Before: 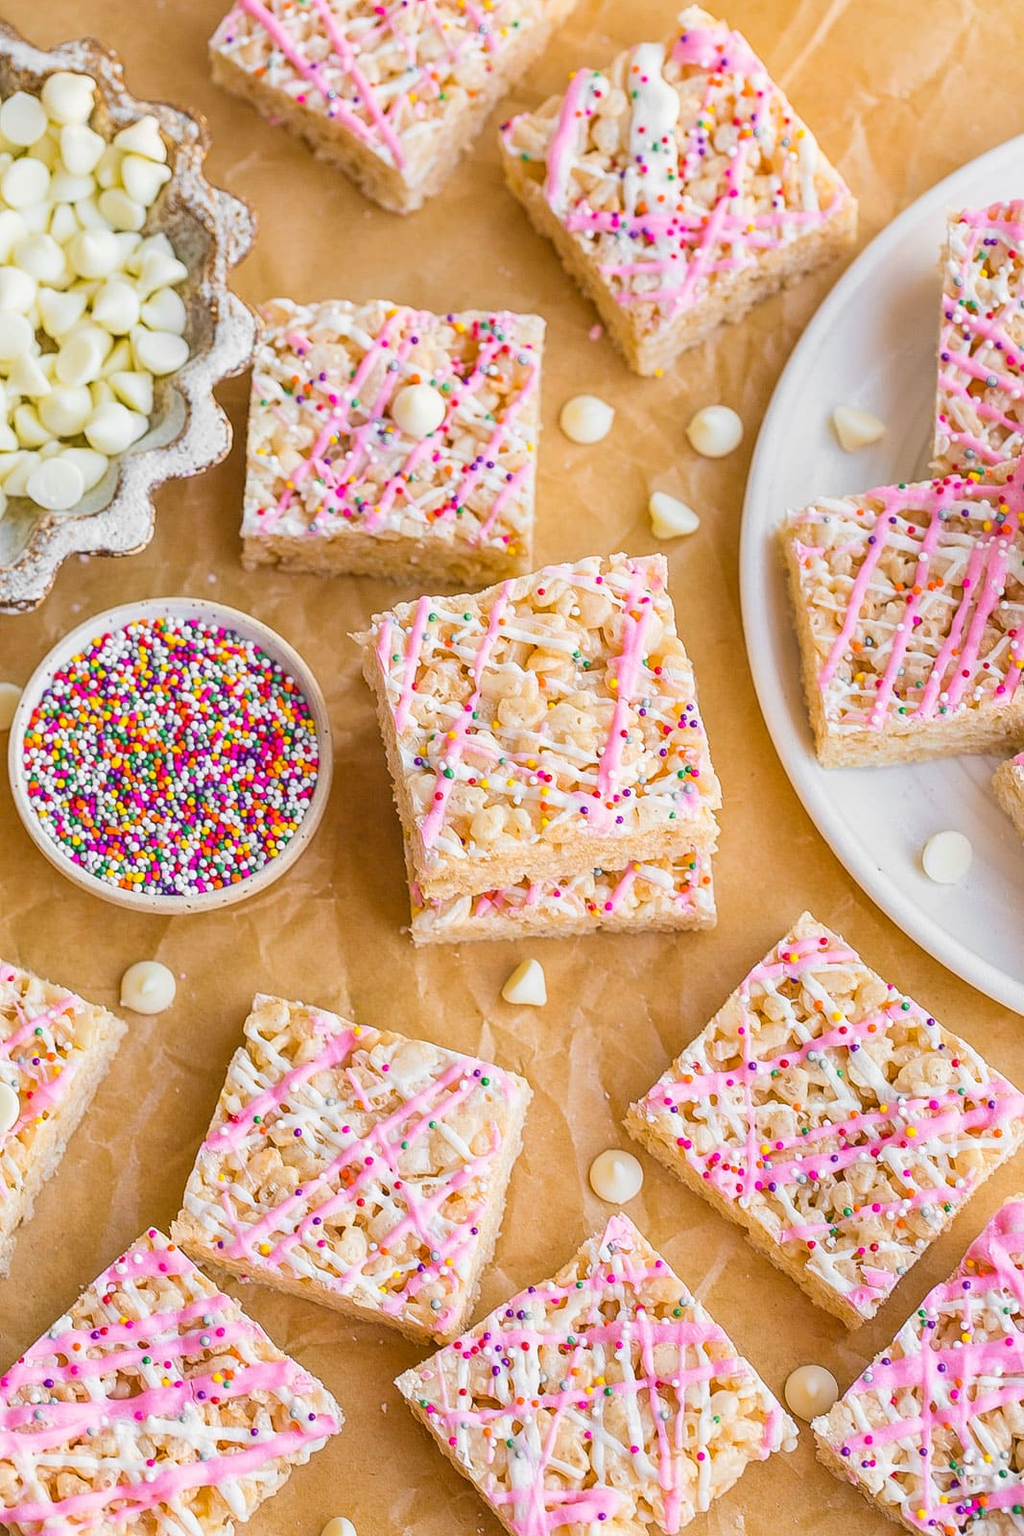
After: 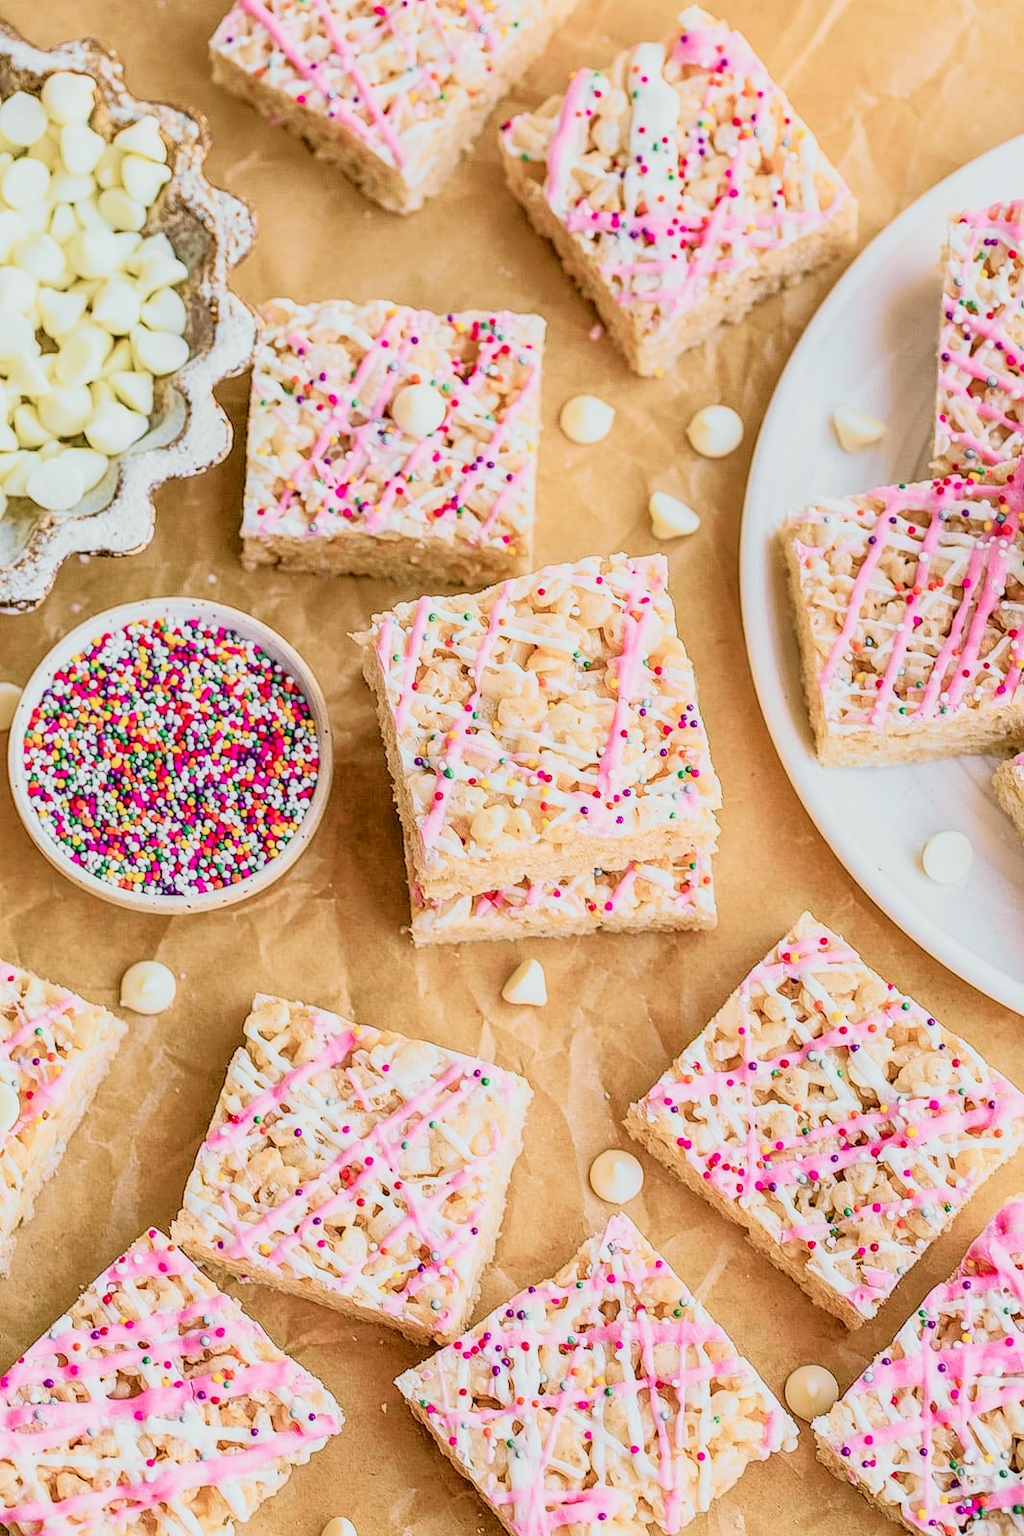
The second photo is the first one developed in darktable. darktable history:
local contrast: on, module defaults
filmic rgb: black relative exposure -7.65 EV, white relative exposure 4.56 EV, hardness 3.61
exposure: compensate highlight preservation false
tone curve: curves: ch0 [(0, 0) (0.081, 0.044) (0.192, 0.125) (0.283, 0.238) (0.416, 0.449) (0.495, 0.524) (0.661, 0.756) (0.788, 0.87) (1, 0.951)]; ch1 [(0, 0) (0.161, 0.092) (0.35, 0.33) (0.392, 0.392) (0.427, 0.426) (0.479, 0.472) (0.505, 0.497) (0.521, 0.524) (0.567, 0.56) (0.583, 0.592) (0.625, 0.627) (0.678, 0.733) (1, 1)]; ch2 [(0, 0) (0.346, 0.362) (0.404, 0.427) (0.502, 0.499) (0.531, 0.523) (0.544, 0.561) (0.58, 0.59) (0.629, 0.642) (0.717, 0.678) (1, 1)], color space Lab, independent channels, preserve colors none
